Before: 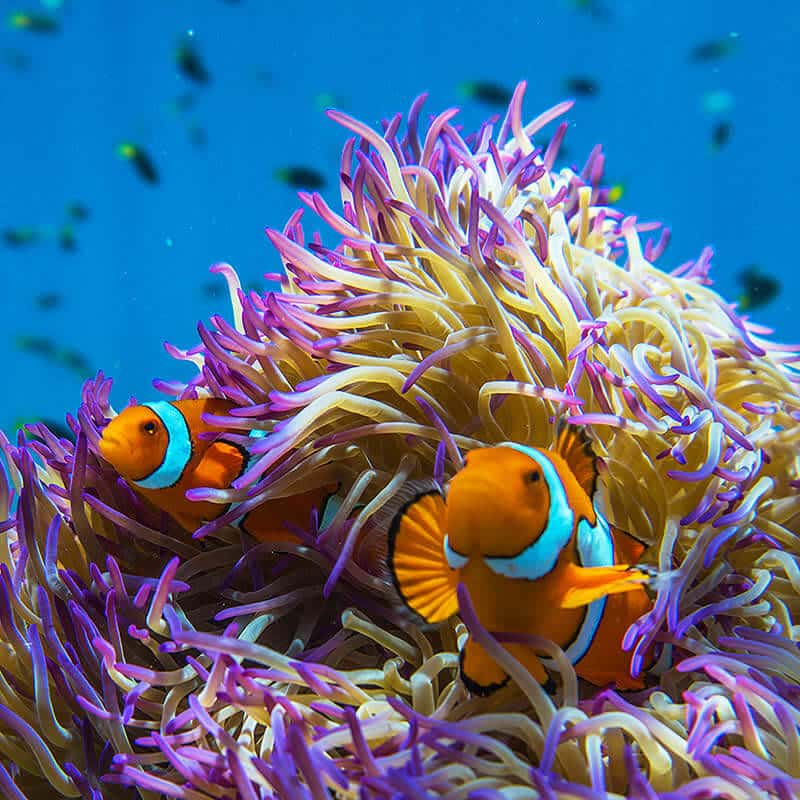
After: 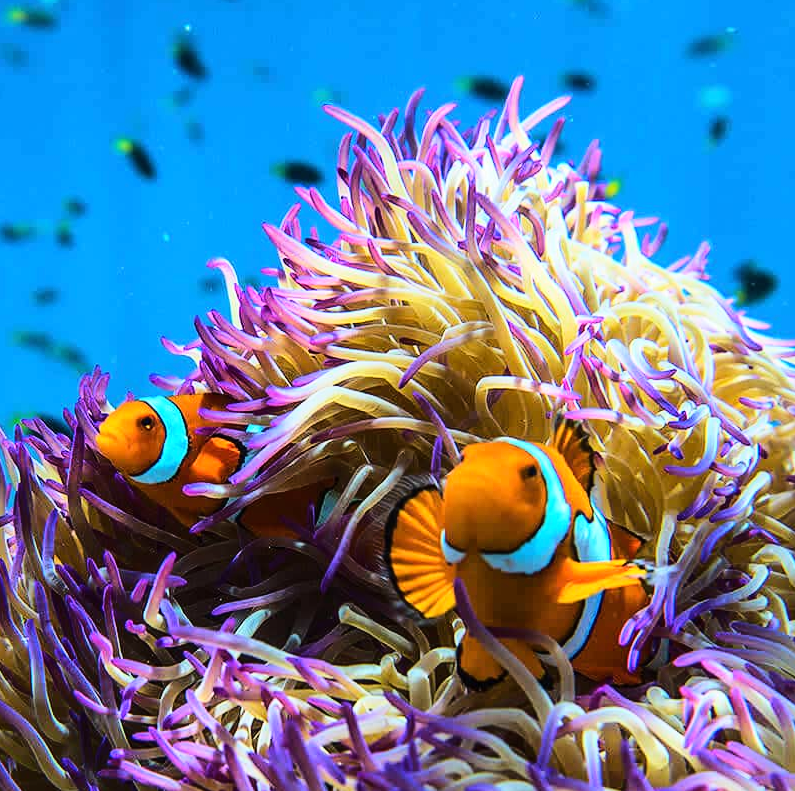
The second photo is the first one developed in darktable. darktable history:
crop: left 0.451%, top 0.657%, right 0.153%, bottom 0.406%
base curve: curves: ch0 [(0, 0) (0.036, 0.025) (0.121, 0.166) (0.206, 0.329) (0.605, 0.79) (1, 1)]
